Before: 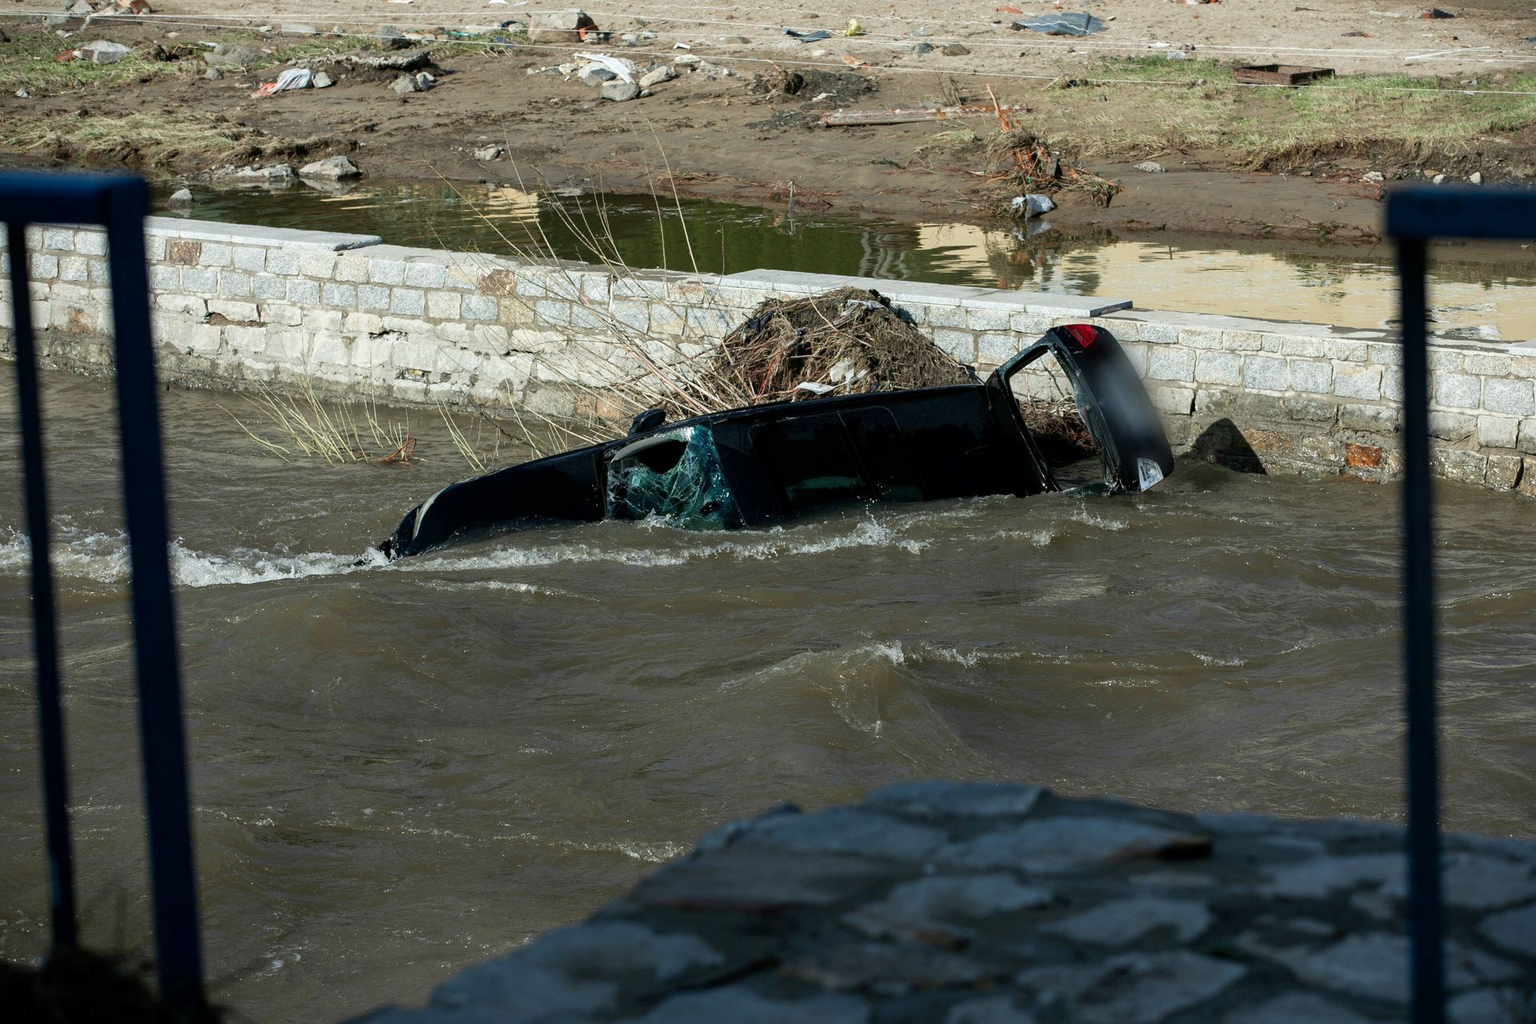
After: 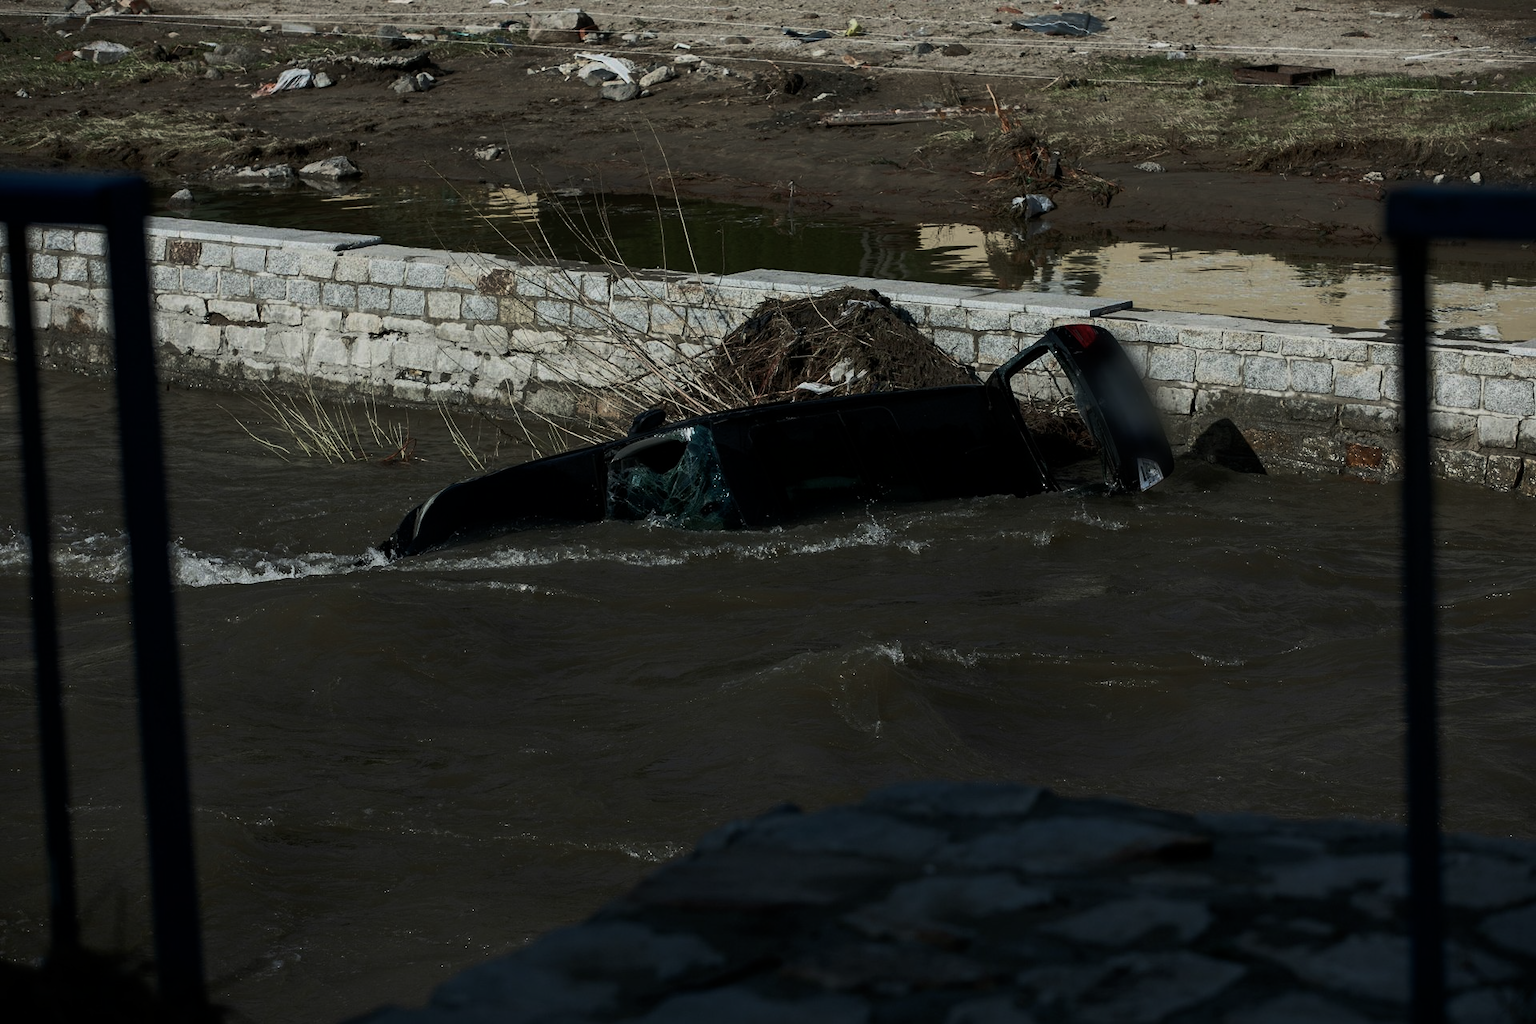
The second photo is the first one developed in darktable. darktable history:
exposure: exposure -0.563 EV, compensate highlight preservation false
color balance rgb: shadows lift › luminance -9.143%, perceptual saturation grading › global saturation 0.03%, perceptual brilliance grading › highlights 2.315%, perceptual brilliance grading › mid-tones -50.04%, perceptual brilliance grading › shadows -49.787%, global vibrance 20%
